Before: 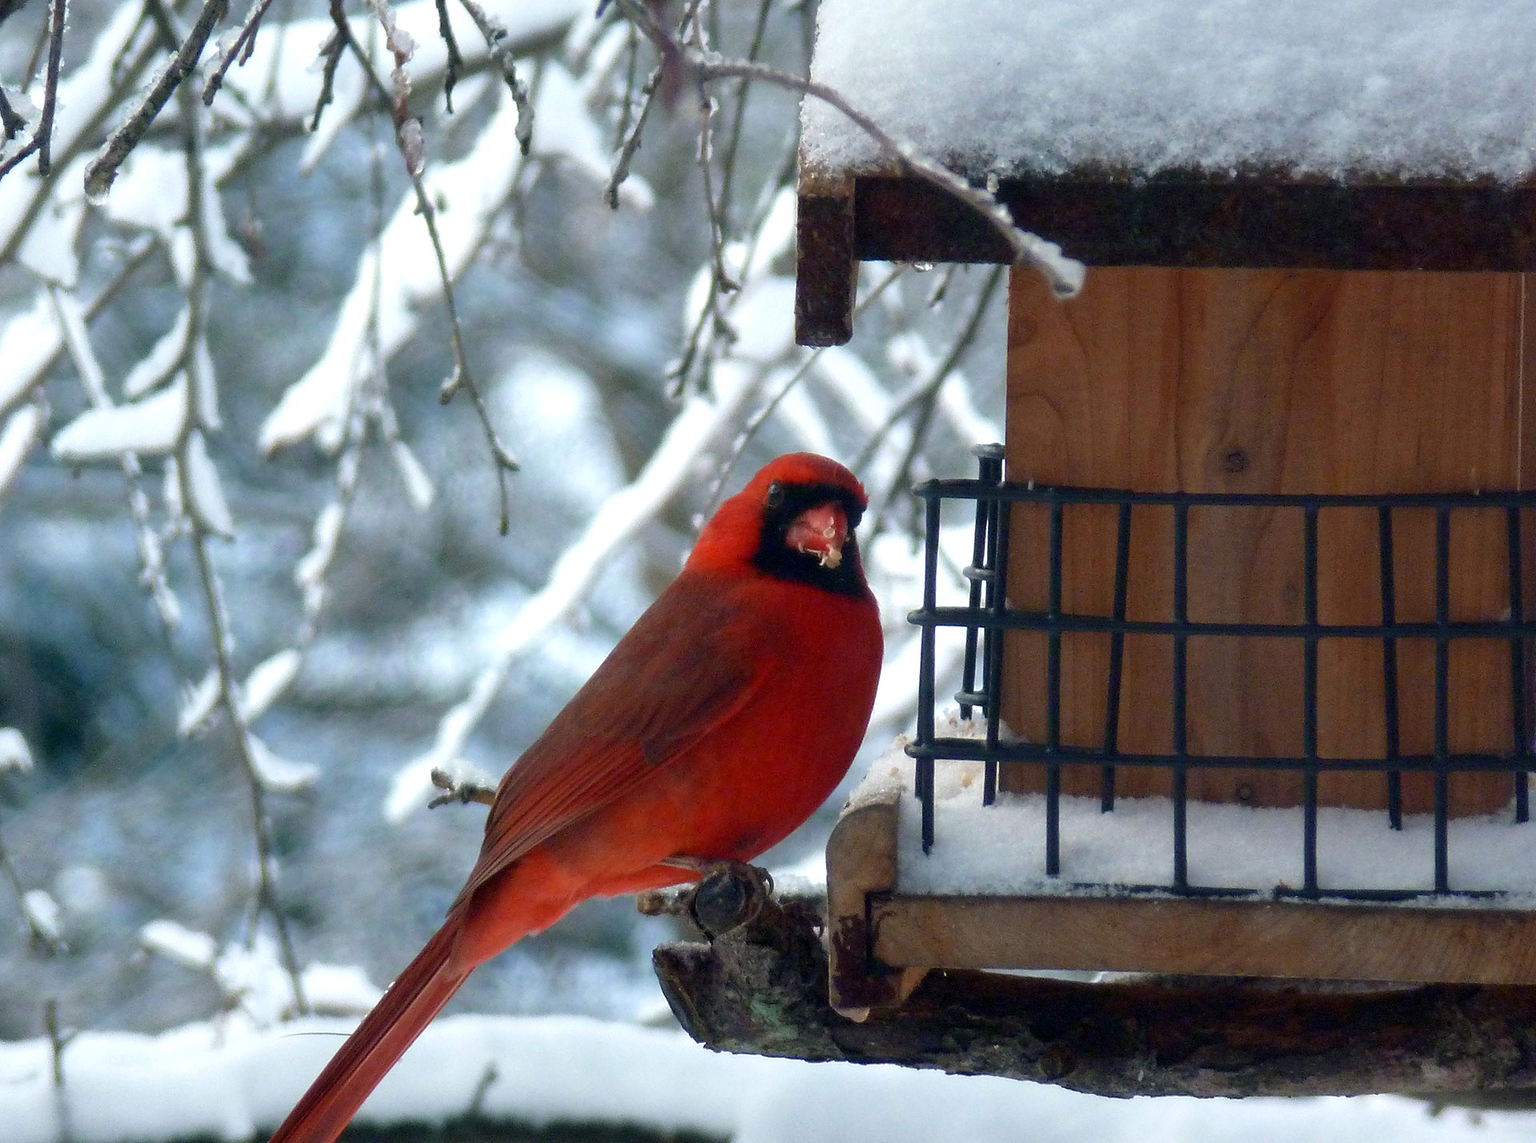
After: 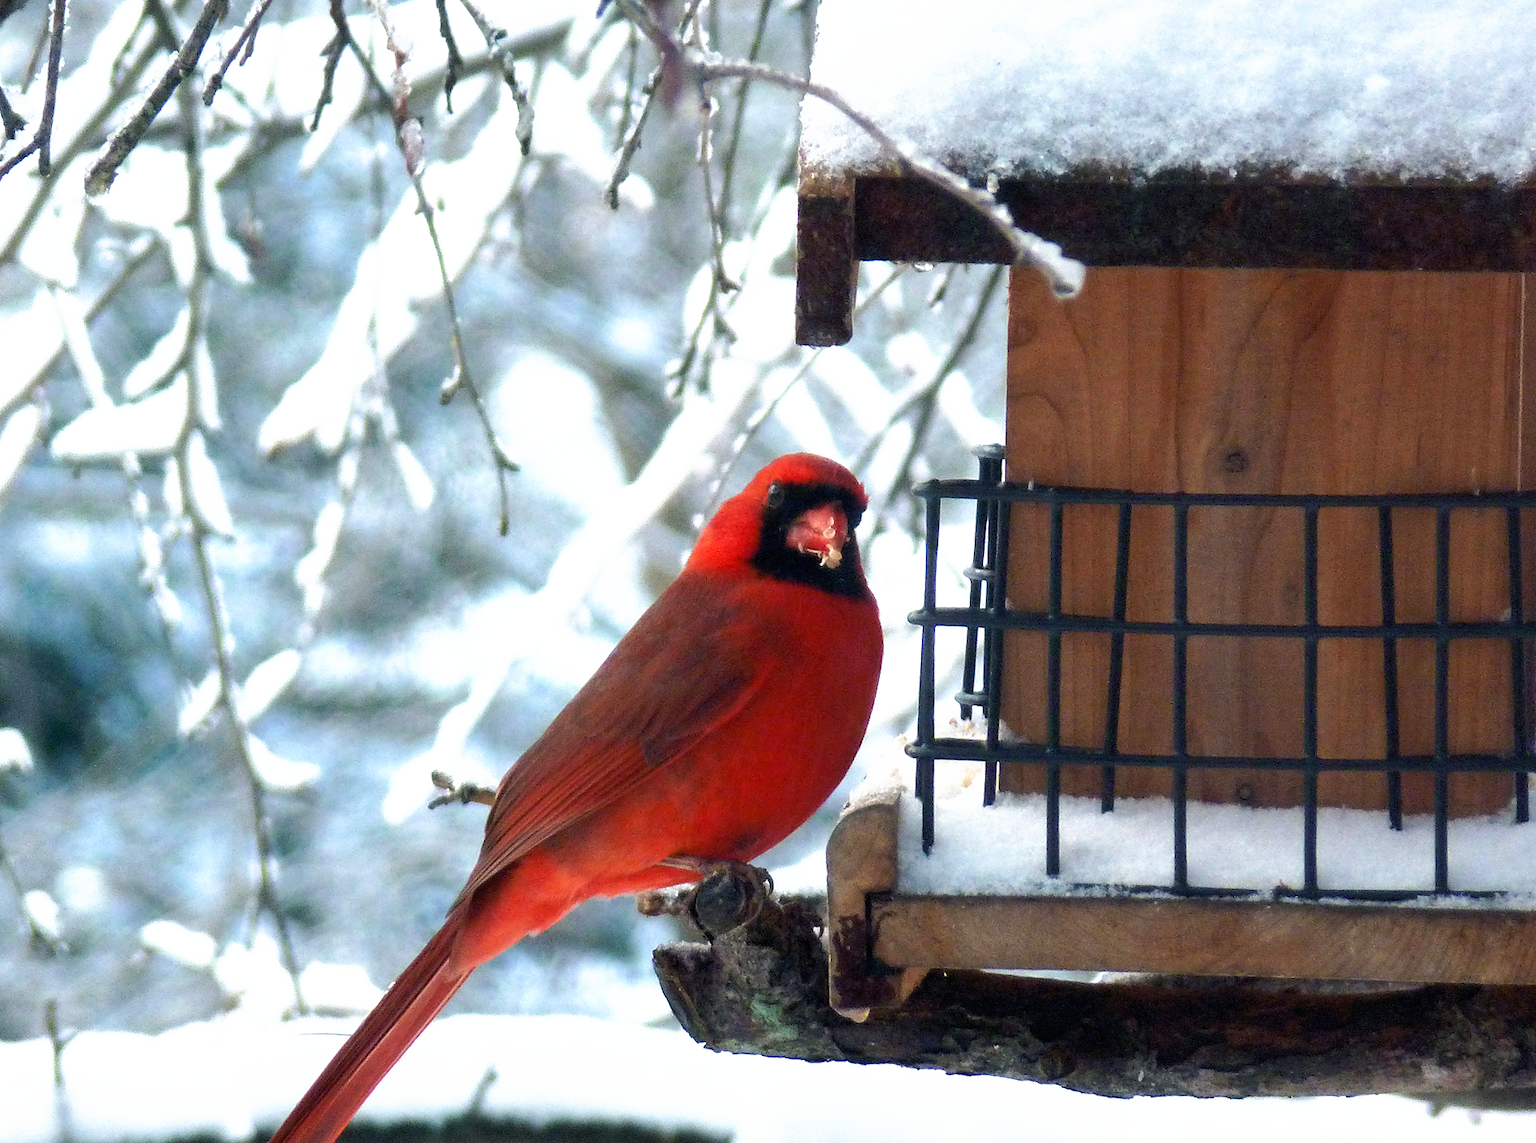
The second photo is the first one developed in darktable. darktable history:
tone curve: curves: ch0 [(0, 0) (0.003, 0.032) (0.011, 0.036) (0.025, 0.049) (0.044, 0.075) (0.069, 0.112) (0.1, 0.151) (0.136, 0.197) (0.177, 0.241) (0.224, 0.295) (0.277, 0.355) (0.335, 0.429) (0.399, 0.512) (0.468, 0.607) (0.543, 0.702) (0.623, 0.796) (0.709, 0.903) (0.801, 0.987) (0.898, 0.997) (1, 1)], preserve colors none
levels: mode automatic, black 0.023%, white 99.97%, levels [0.062, 0.494, 0.925]
